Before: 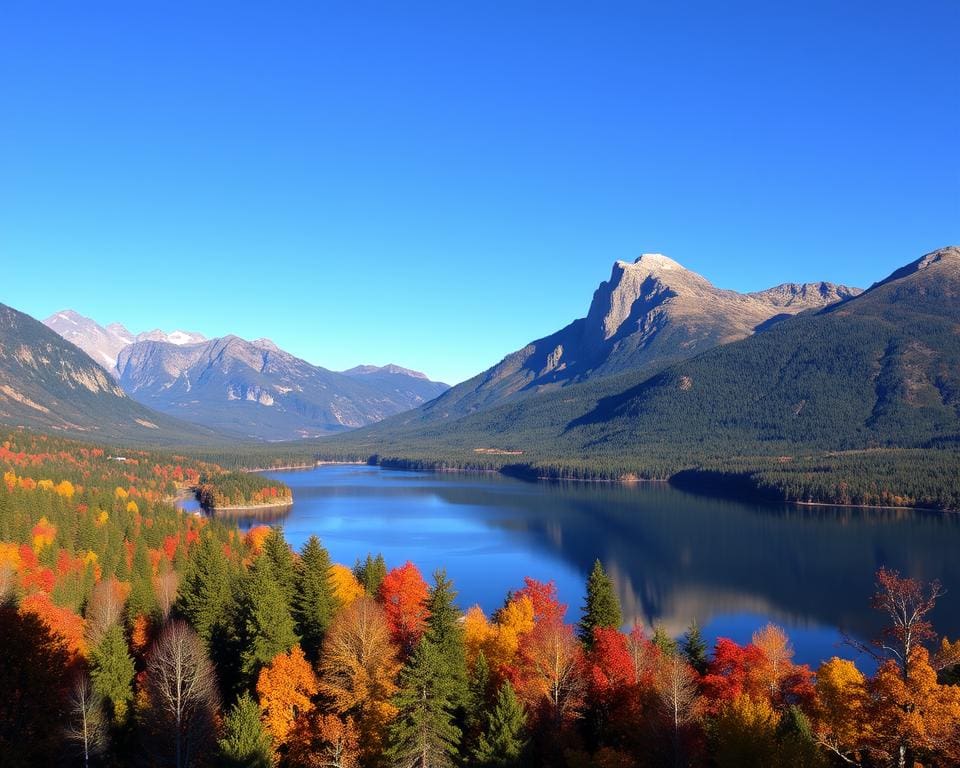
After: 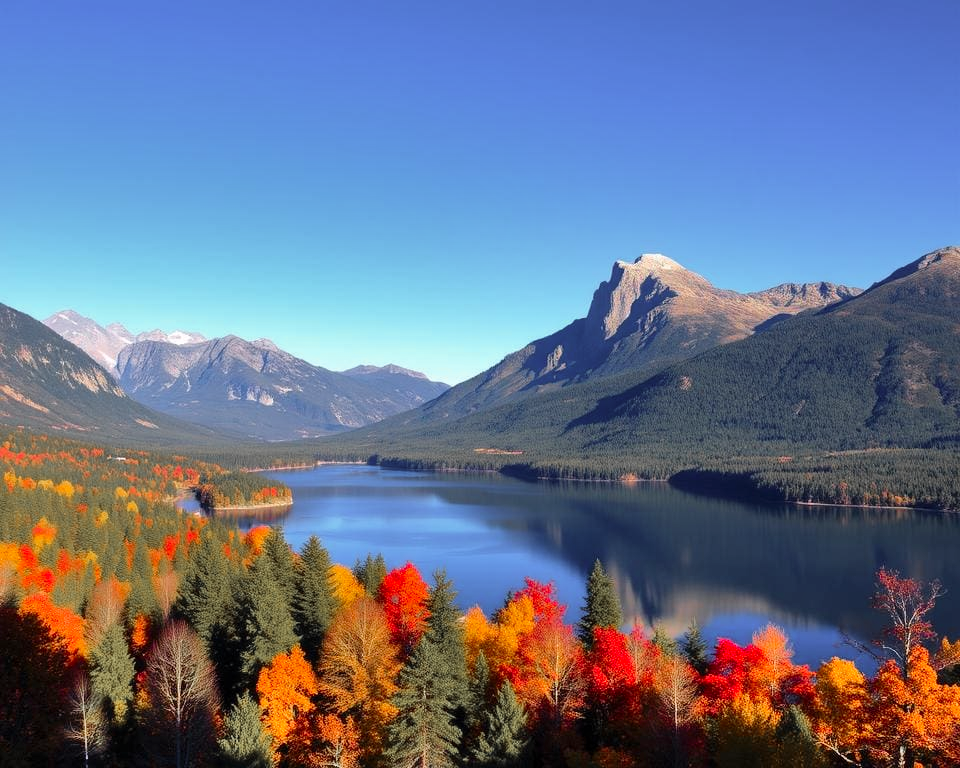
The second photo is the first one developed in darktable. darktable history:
shadows and highlights: low approximation 0.01, soften with gaussian
color zones: curves: ch1 [(0, 0.679) (0.143, 0.647) (0.286, 0.261) (0.378, -0.011) (0.571, 0.396) (0.714, 0.399) (0.857, 0.406) (1, 0.679)]
